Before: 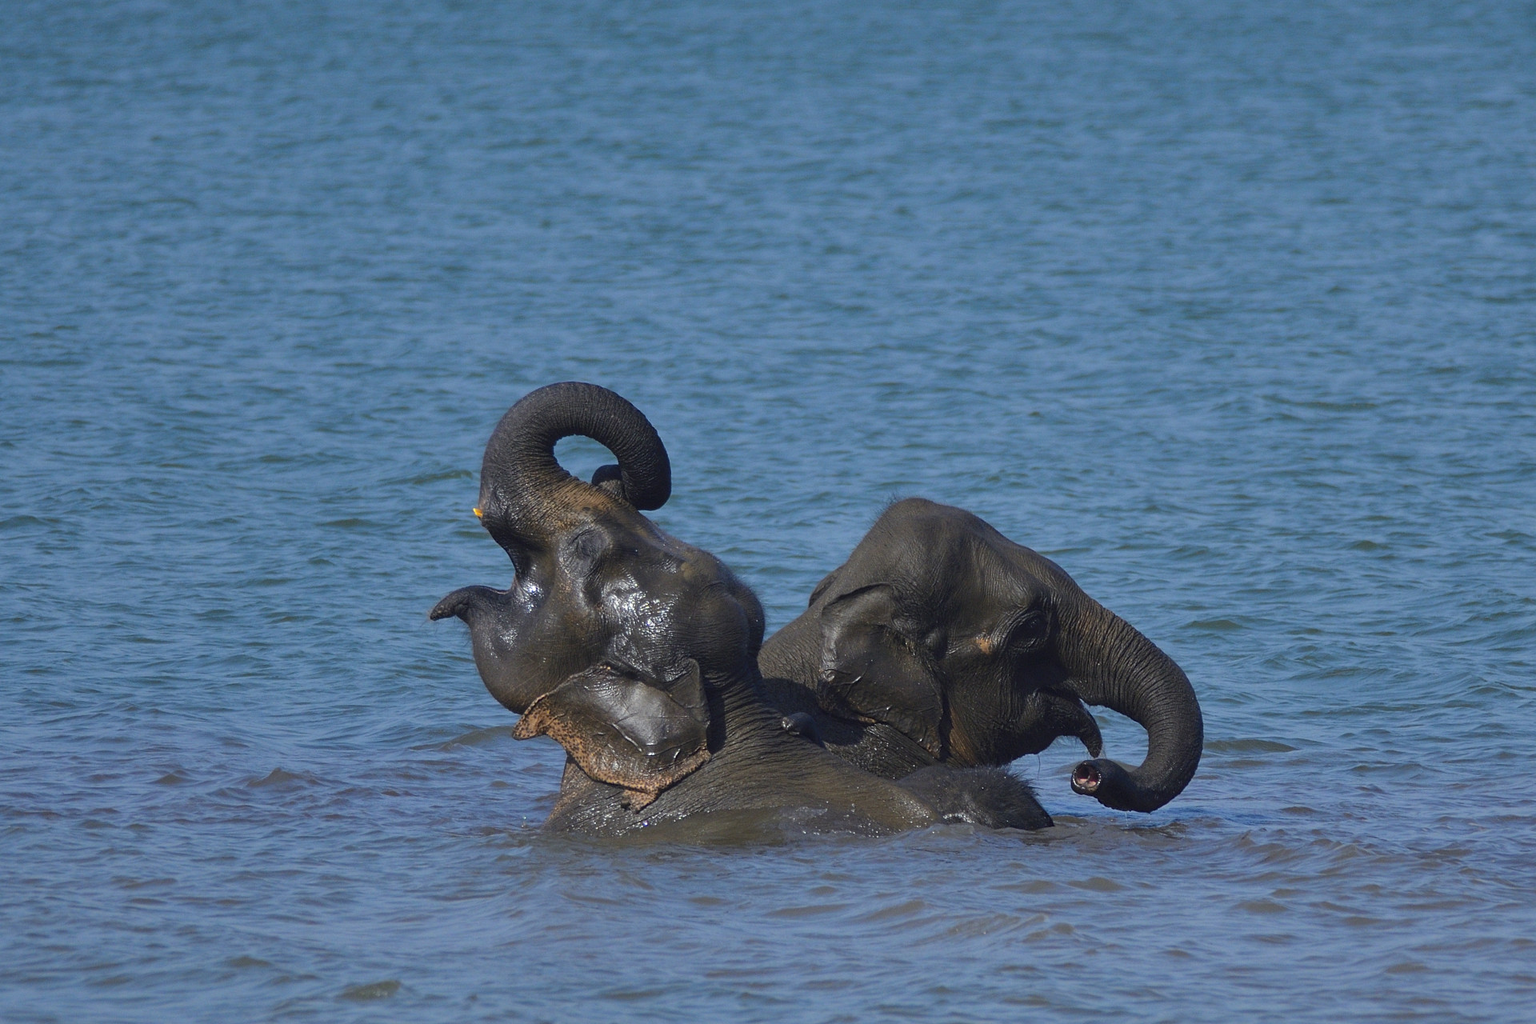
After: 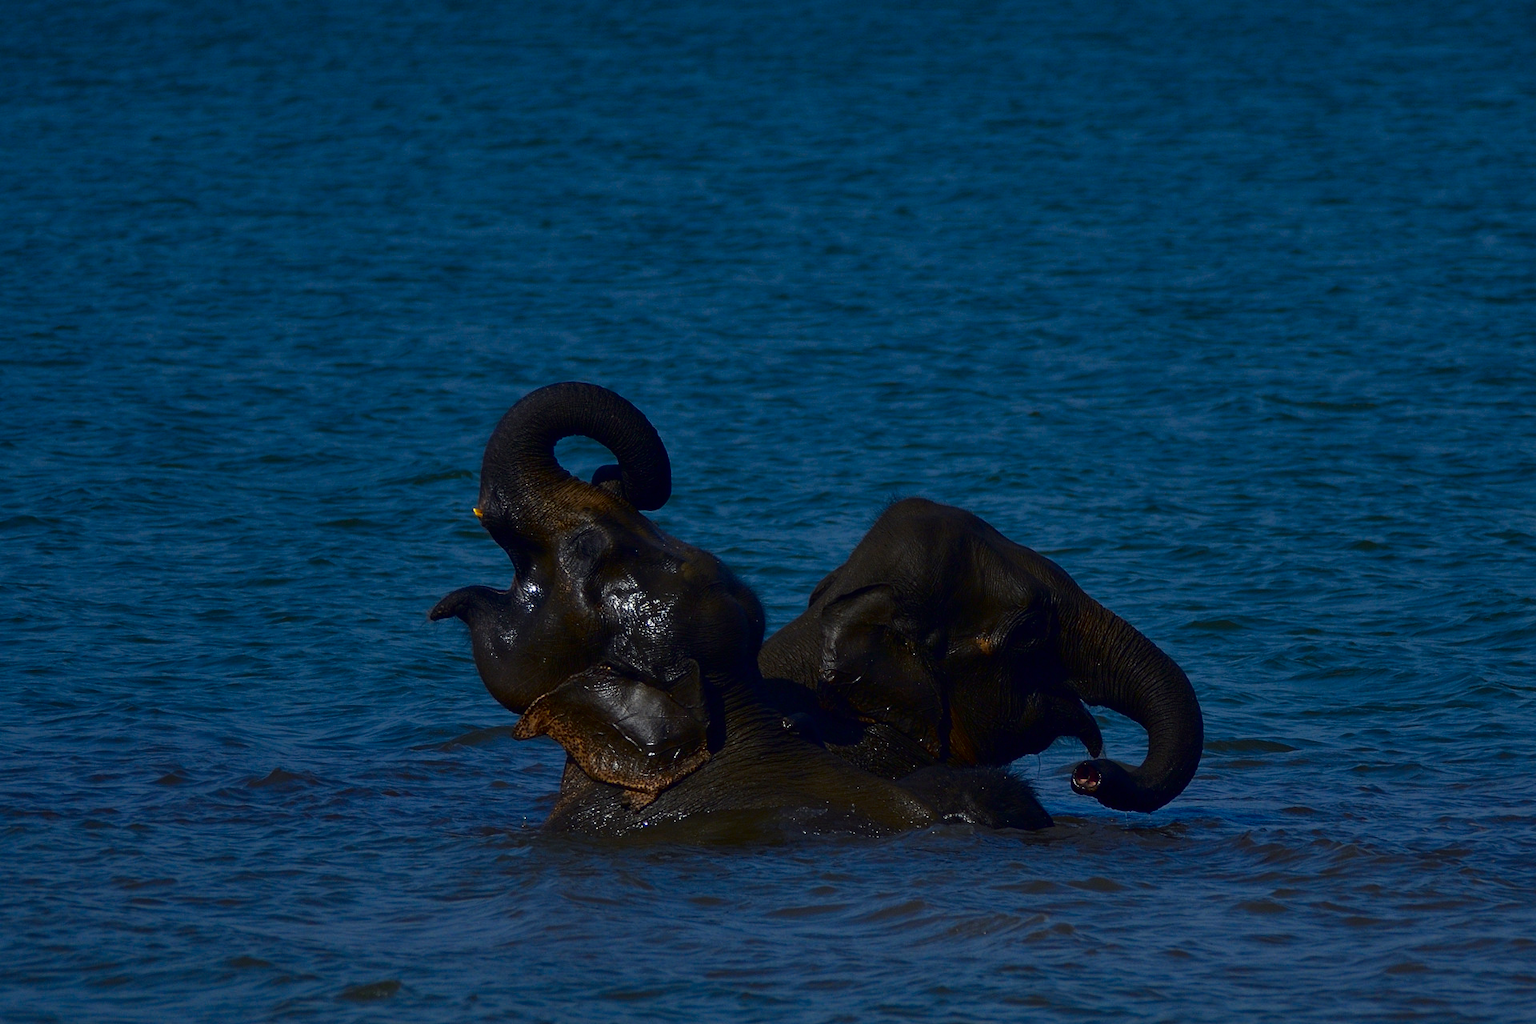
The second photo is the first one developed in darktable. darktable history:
contrast brightness saturation: contrast 0.091, brightness -0.572, saturation 0.171
